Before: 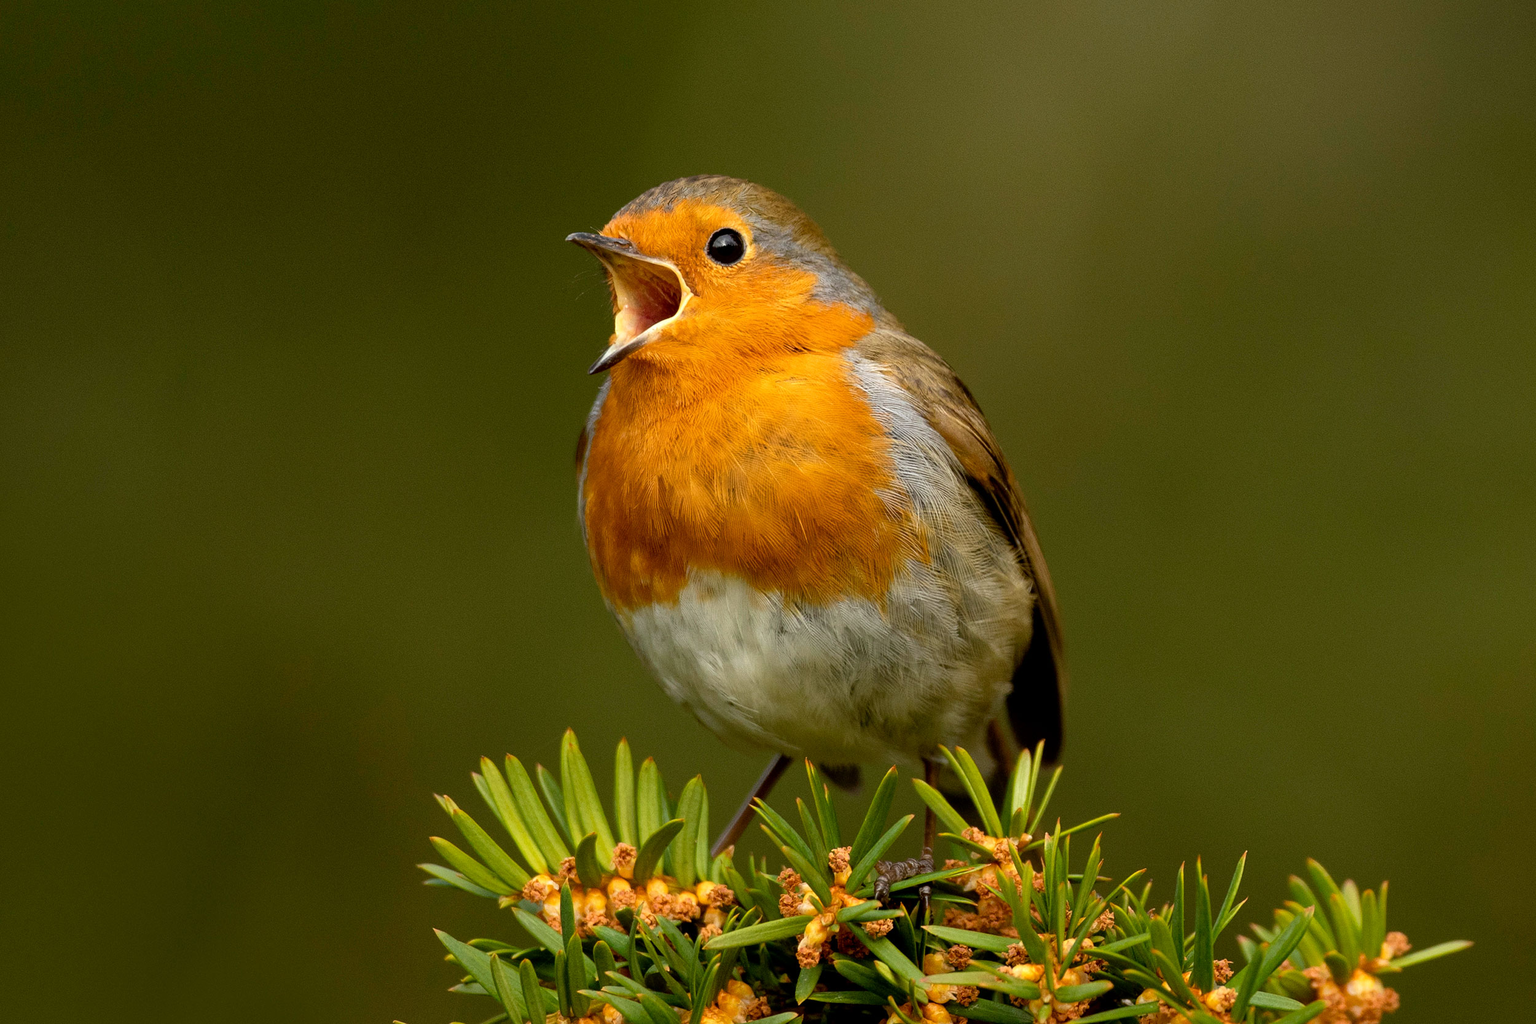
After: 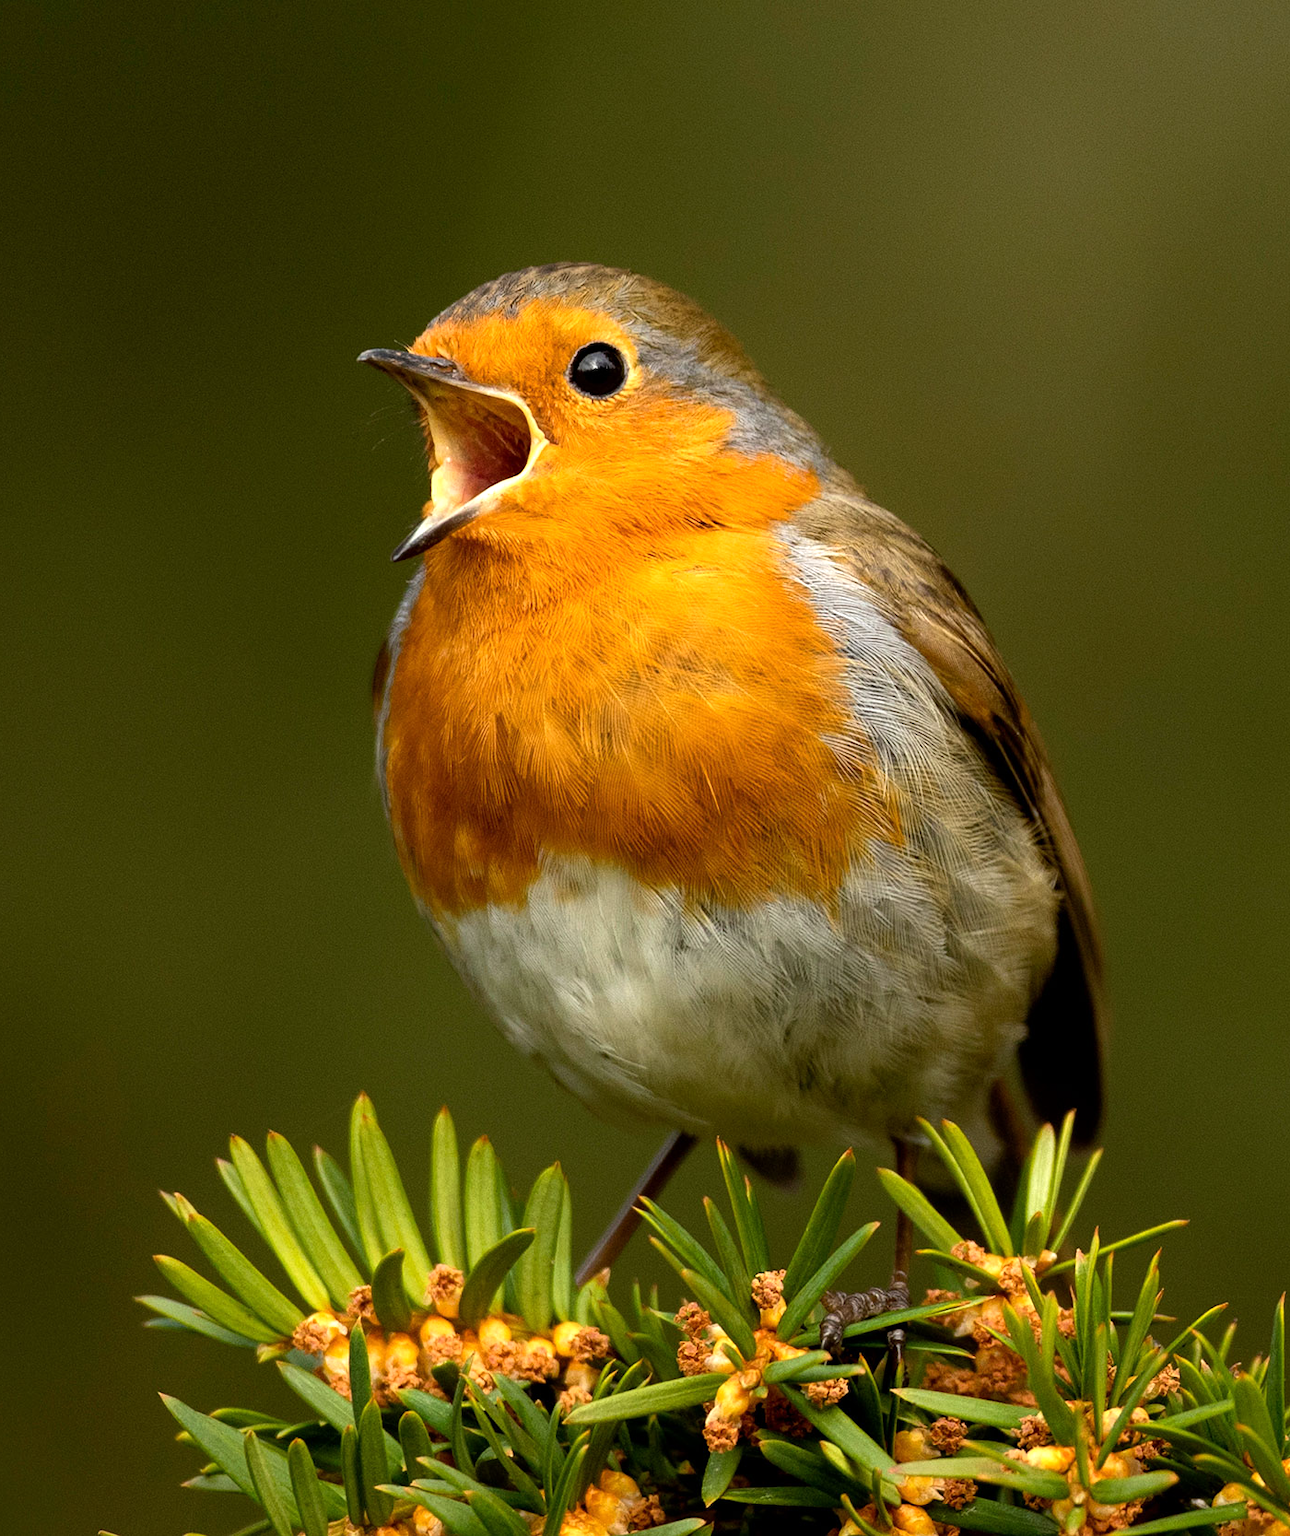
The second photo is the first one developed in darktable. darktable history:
tone equalizer: -8 EV -0.415 EV, -7 EV -0.409 EV, -6 EV -0.344 EV, -5 EV -0.23 EV, -3 EV 0.221 EV, -2 EV 0.354 EV, -1 EV 0.405 EV, +0 EV 0.386 EV, edges refinement/feathering 500, mask exposure compensation -1.57 EV, preserve details guided filter
crop: left 21.356%, right 22.571%
